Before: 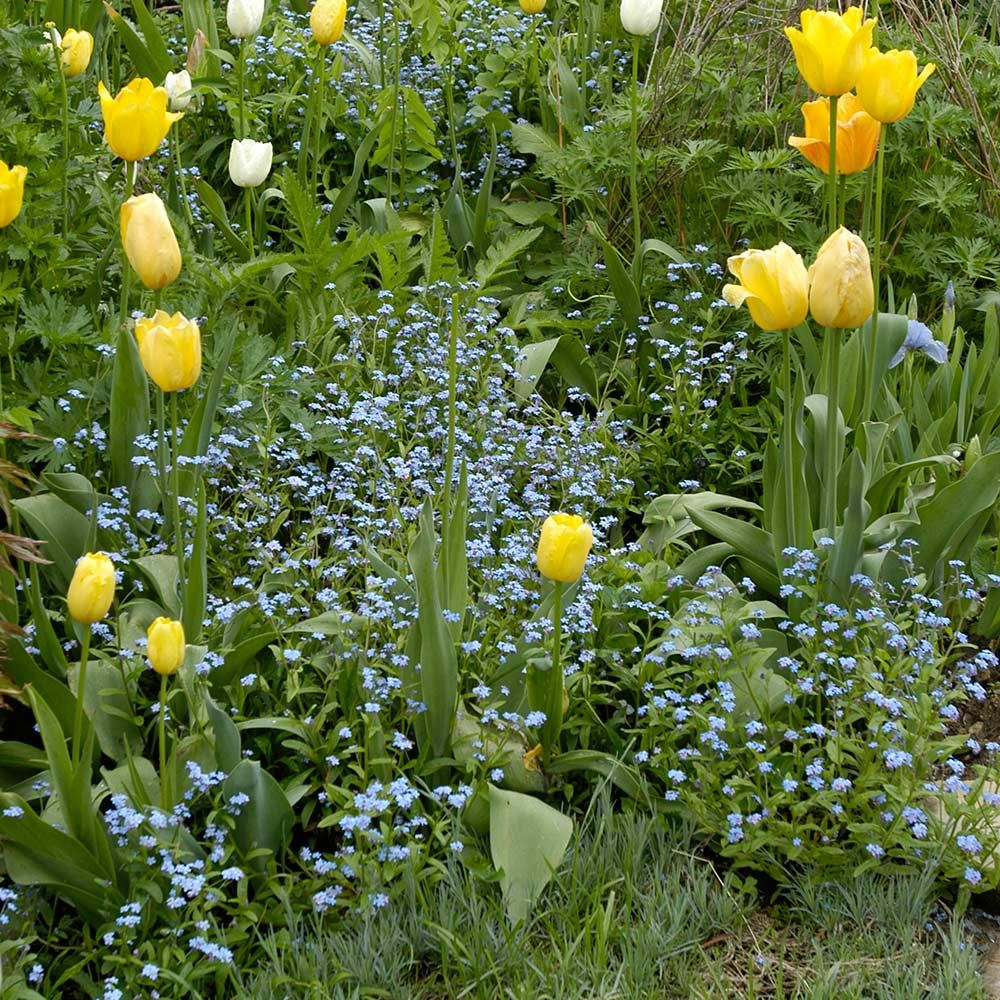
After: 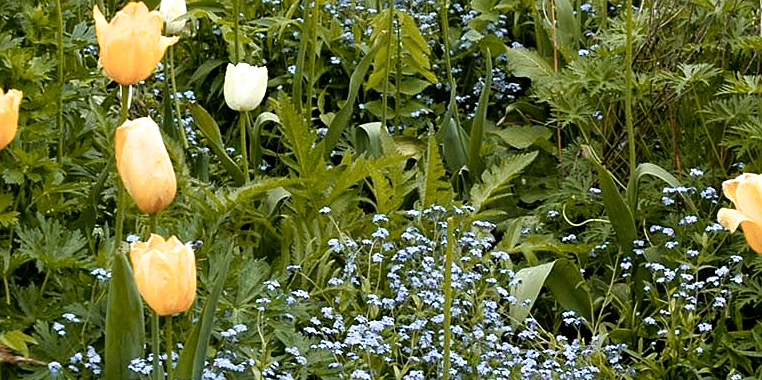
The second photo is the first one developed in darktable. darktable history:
crop: left 0.579%, top 7.627%, right 23.167%, bottom 54.275%
color zones: curves: ch1 [(0, 0.469) (0.072, 0.457) (0.243, 0.494) (0.429, 0.5) (0.571, 0.5) (0.714, 0.5) (0.857, 0.5) (1, 0.469)]; ch2 [(0, 0.499) (0.143, 0.467) (0.242, 0.436) (0.429, 0.493) (0.571, 0.5) (0.714, 0.5) (0.857, 0.5) (1, 0.499)]
sharpen: amount 0.2
filmic rgb: white relative exposure 2.34 EV, hardness 6.59
